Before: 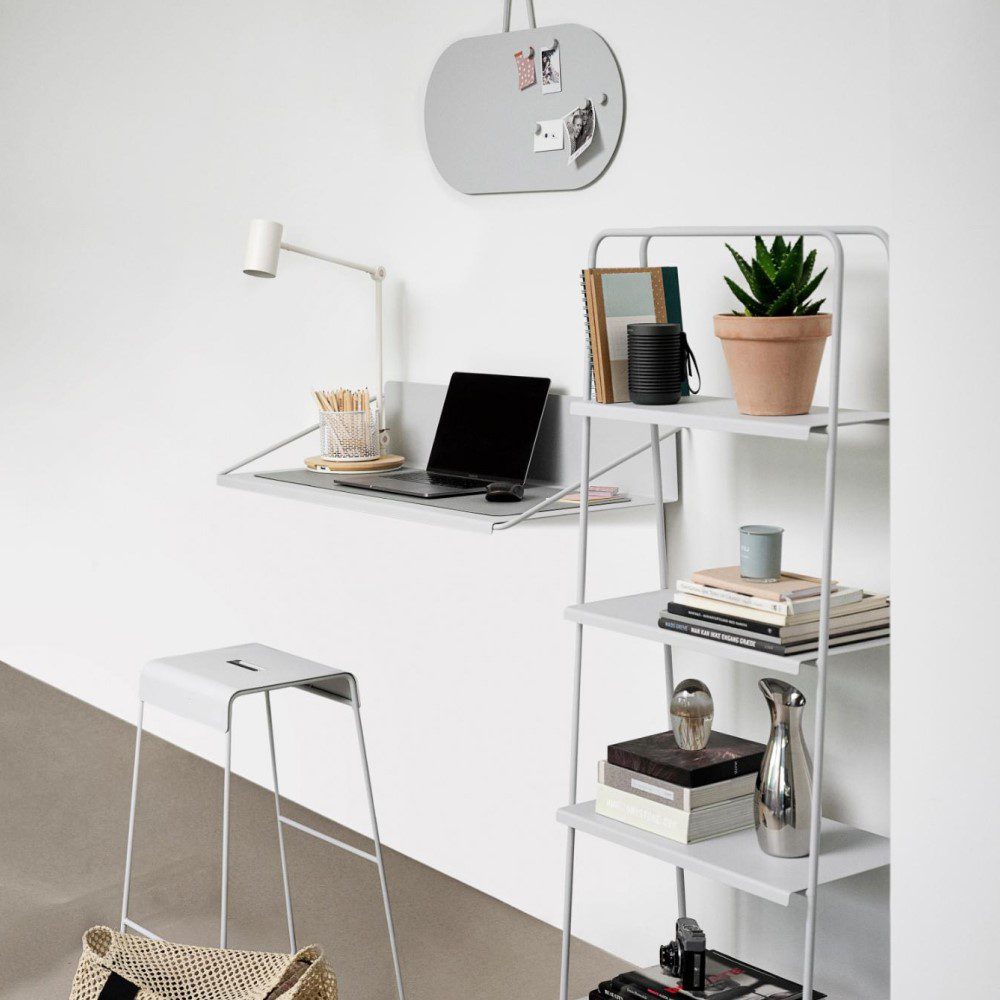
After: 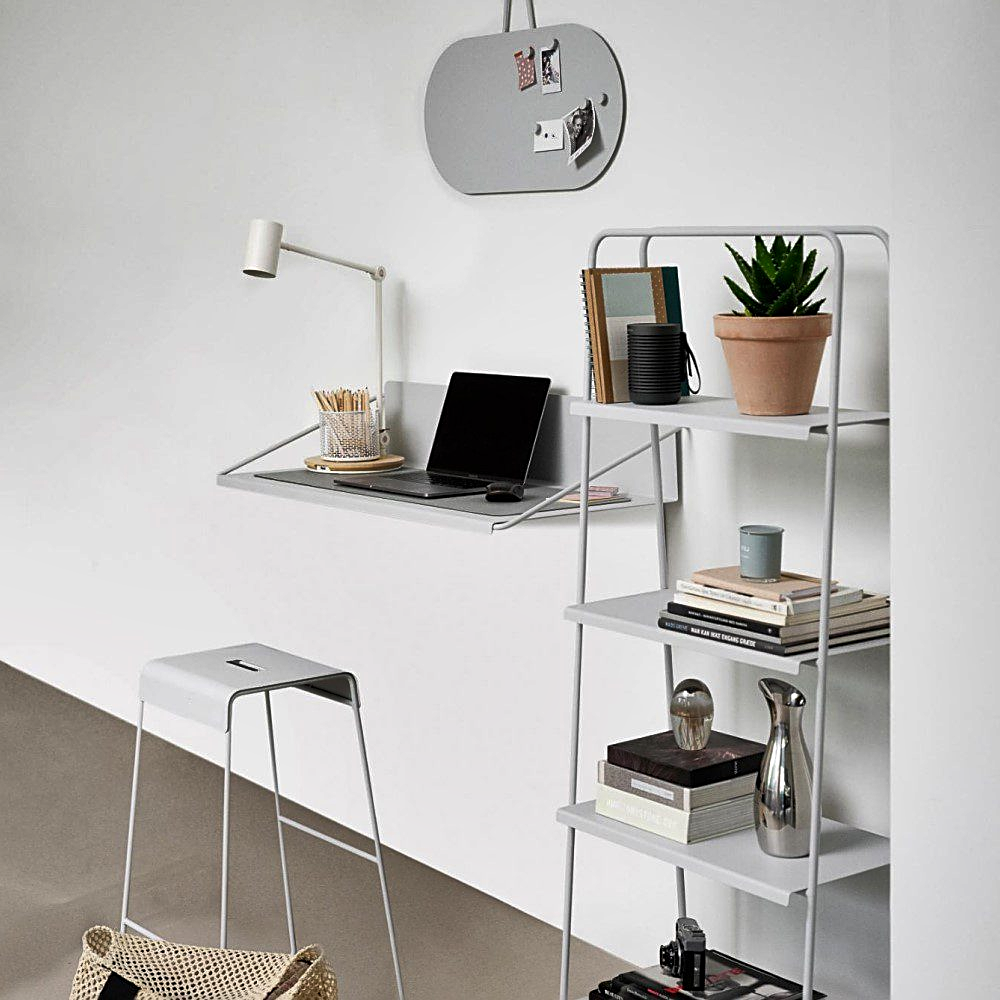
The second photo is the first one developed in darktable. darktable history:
shadows and highlights: soften with gaussian
sharpen: on, module defaults
base curve: curves: ch0 [(0, 0) (0.303, 0.277) (1, 1)], preserve colors none
